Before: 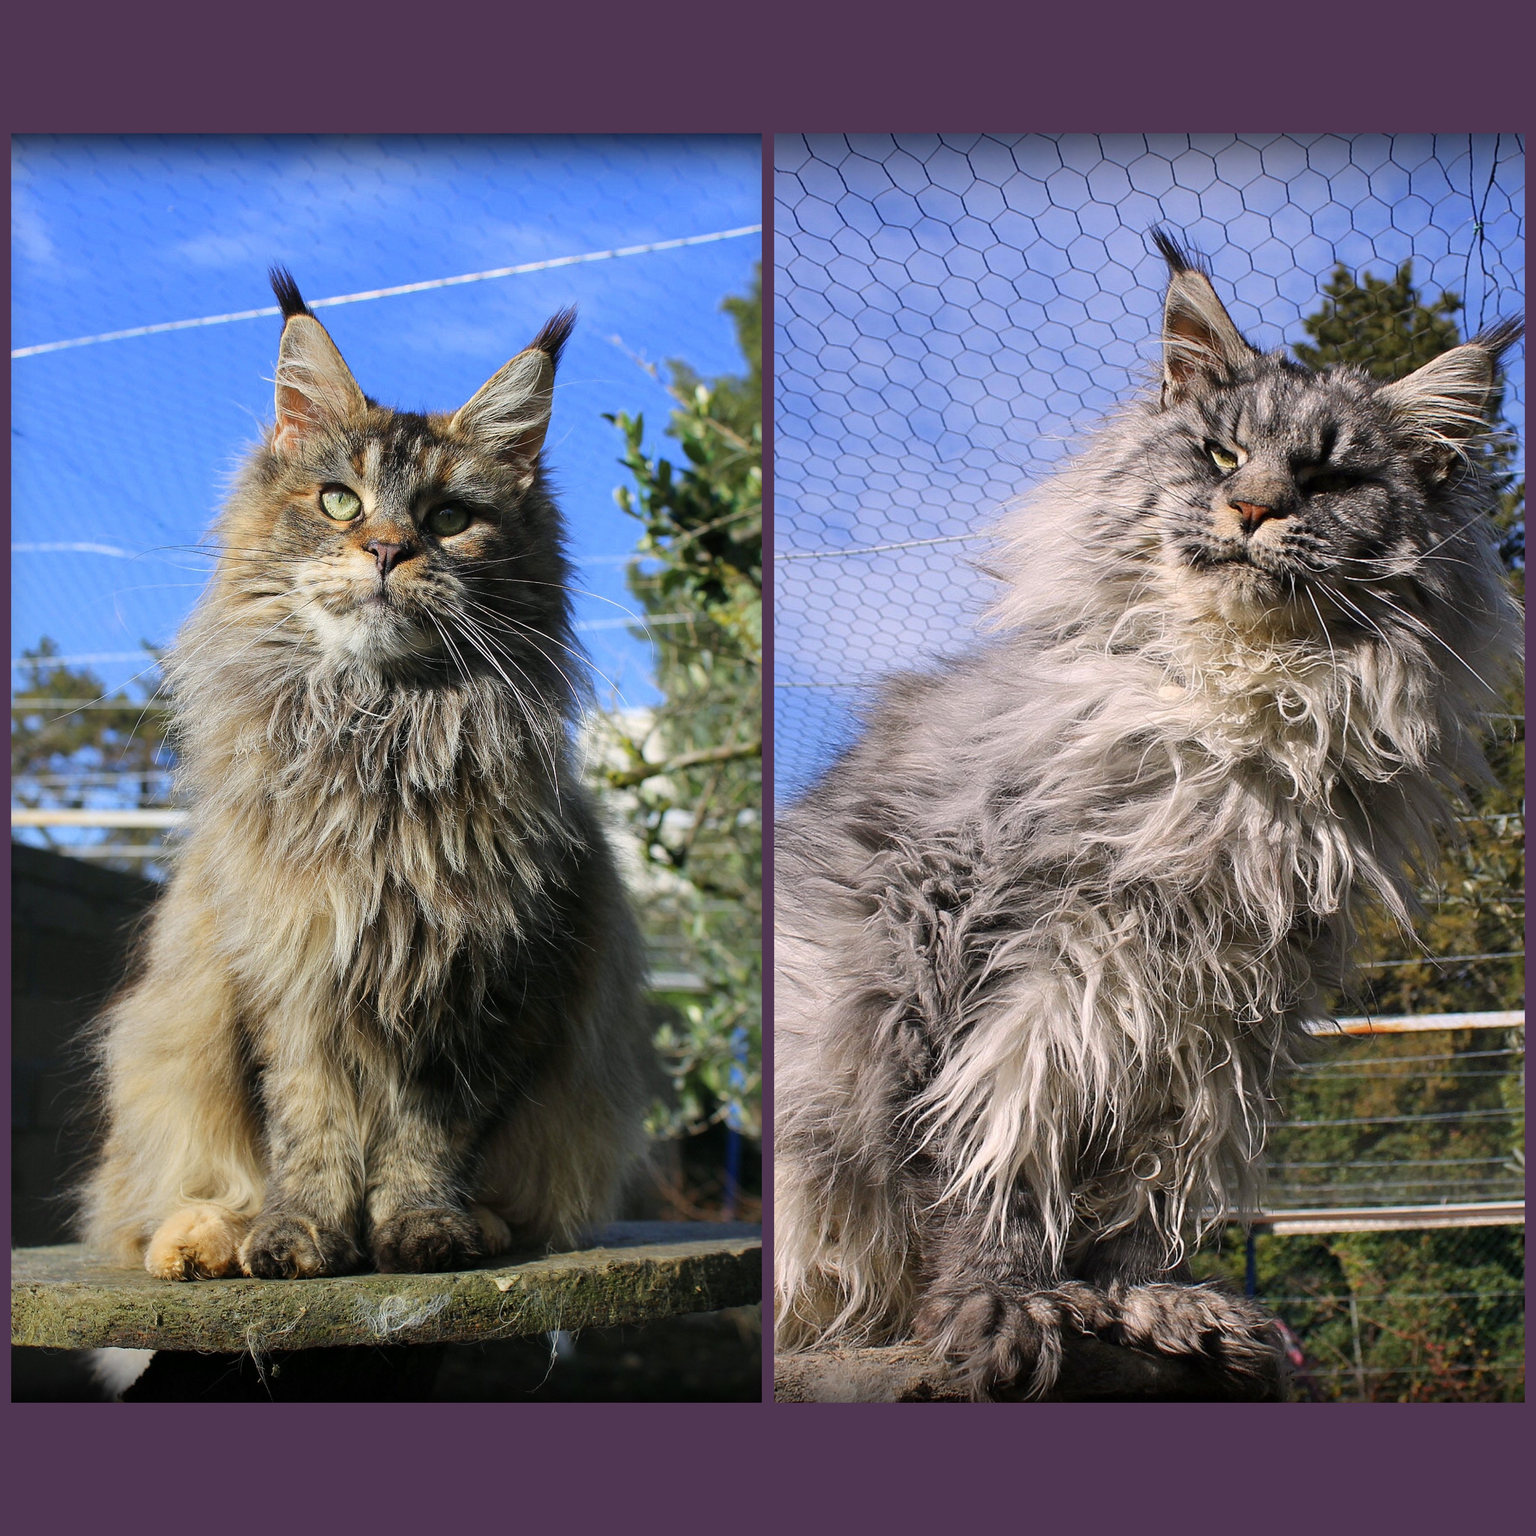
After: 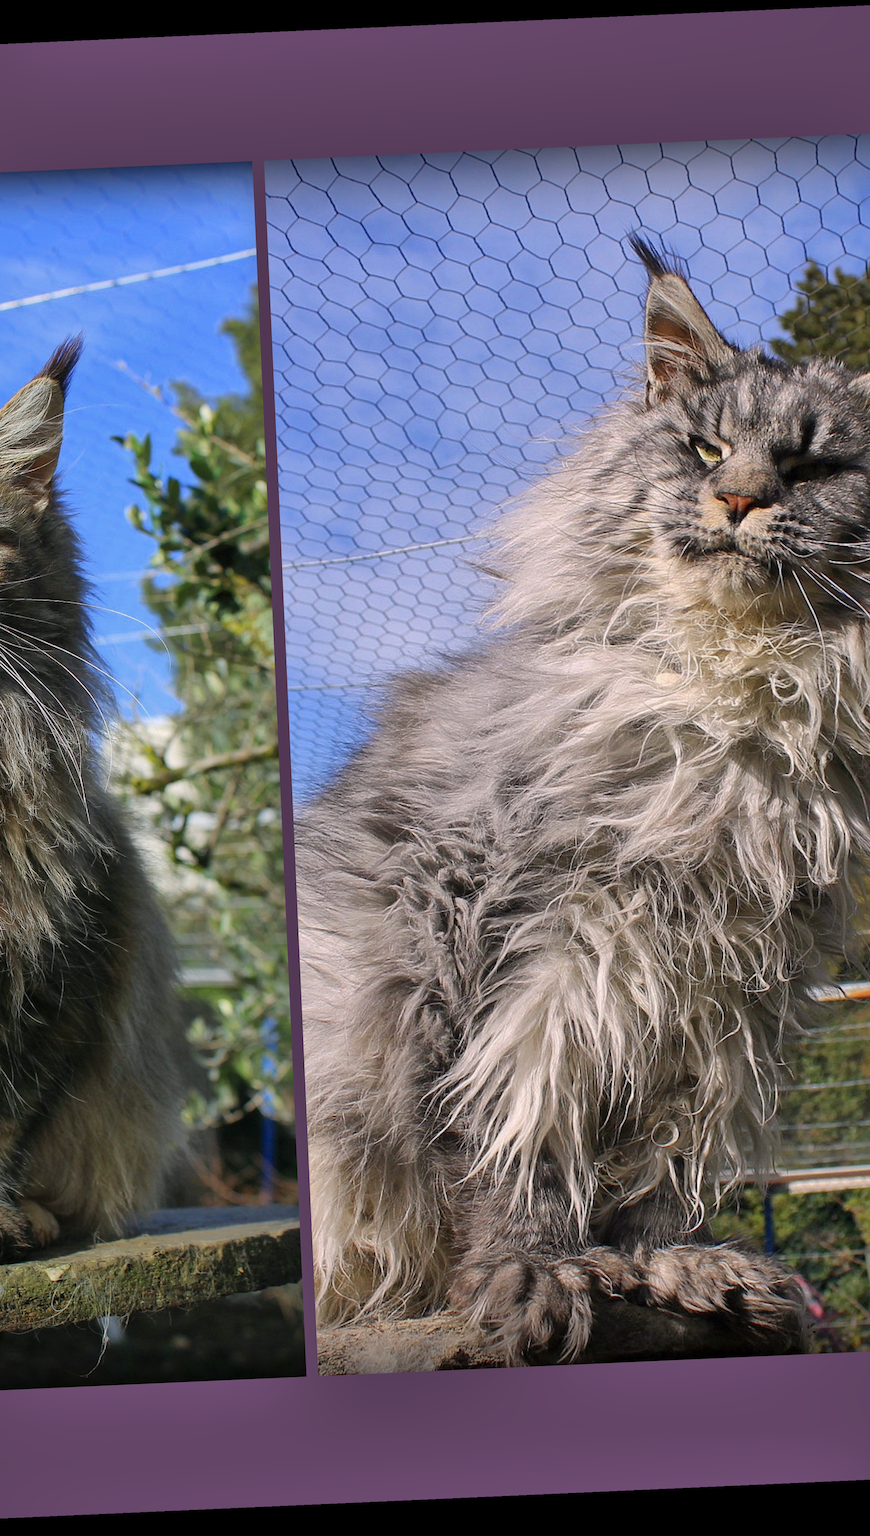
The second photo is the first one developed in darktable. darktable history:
crop: left 31.458%, top 0%, right 11.876%
rotate and perspective: rotation -2.56°, automatic cropping off
shadows and highlights: on, module defaults
